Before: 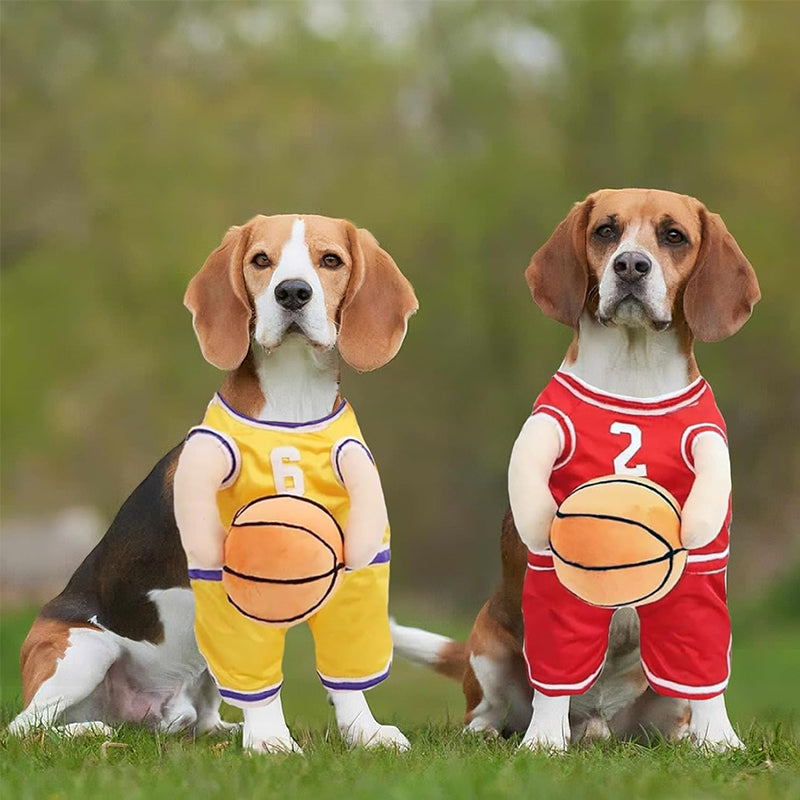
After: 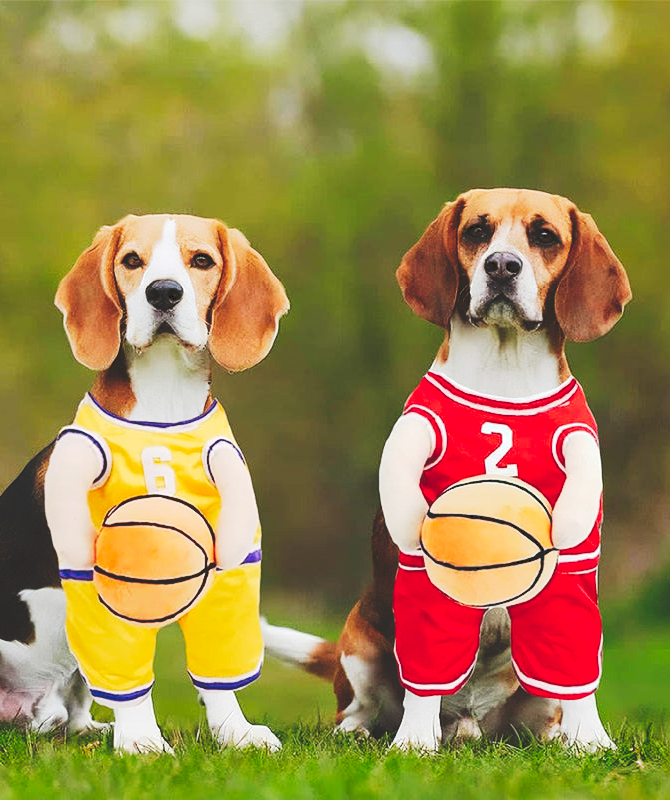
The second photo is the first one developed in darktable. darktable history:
crop: left 16.145%
tone curve: curves: ch0 [(0, 0) (0.003, 0.145) (0.011, 0.15) (0.025, 0.15) (0.044, 0.156) (0.069, 0.161) (0.1, 0.169) (0.136, 0.175) (0.177, 0.184) (0.224, 0.196) (0.277, 0.234) (0.335, 0.291) (0.399, 0.391) (0.468, 0.505) (0.543, 0.633) (0.623, 0.742) (0.709, 0.826) (0.801, 0.882) (0.898, 0.93) (1, 1)], preserve colors none
